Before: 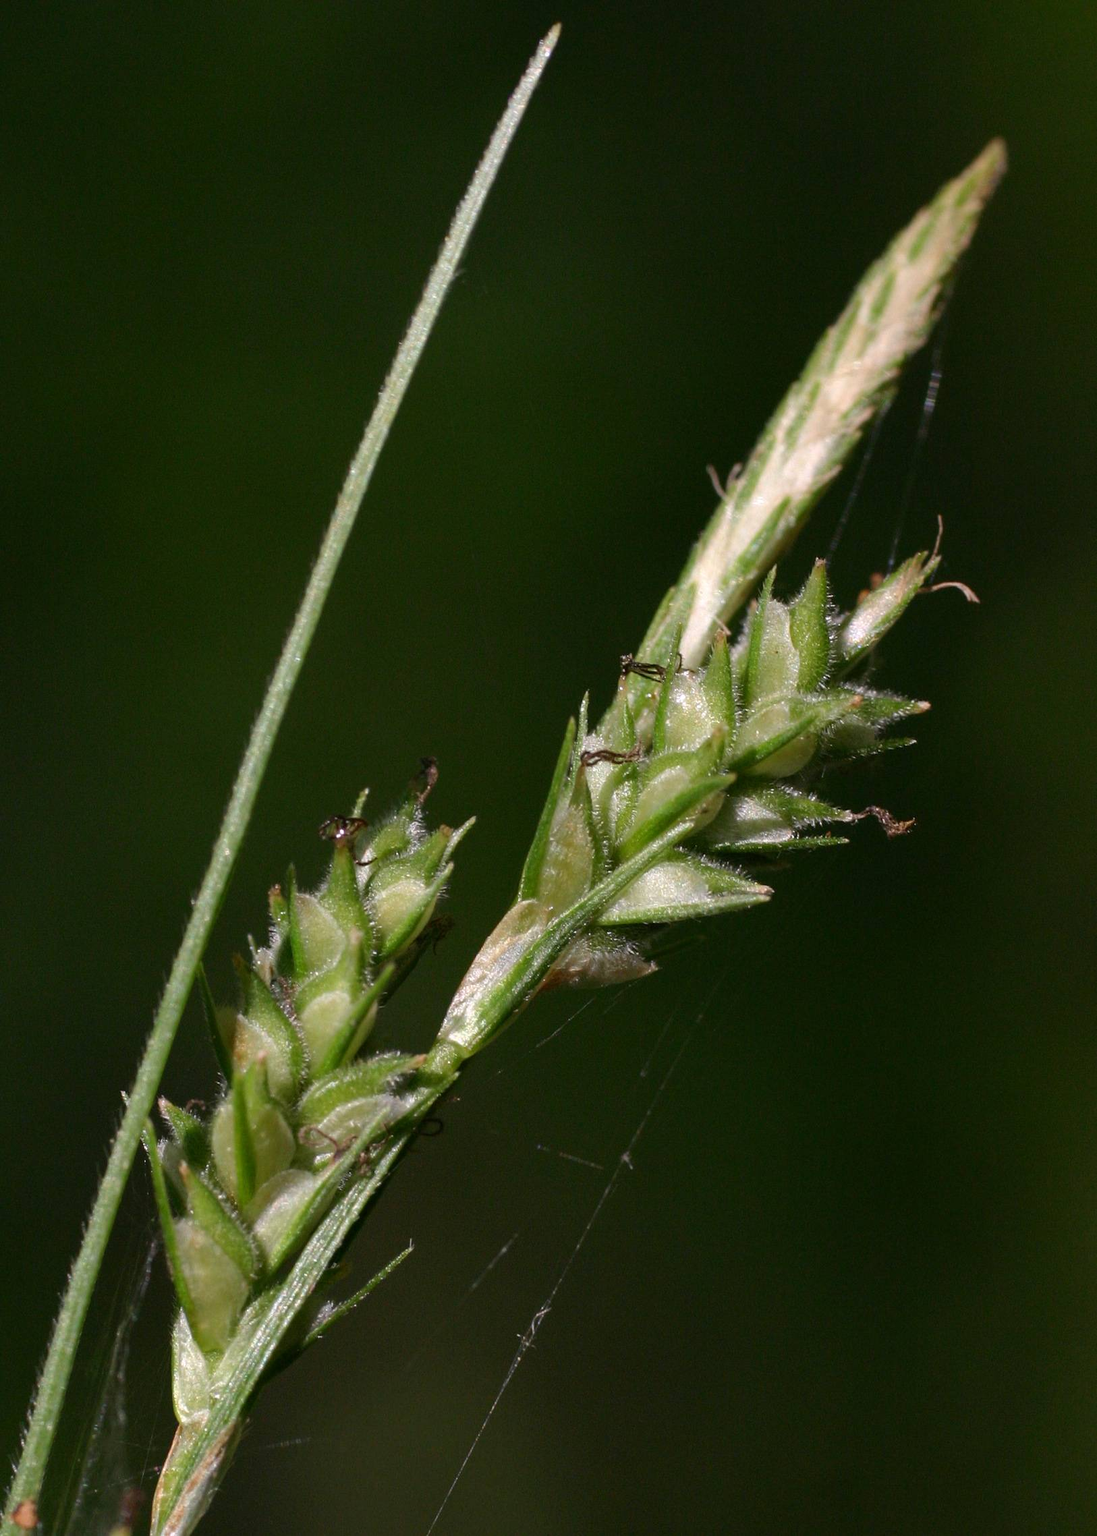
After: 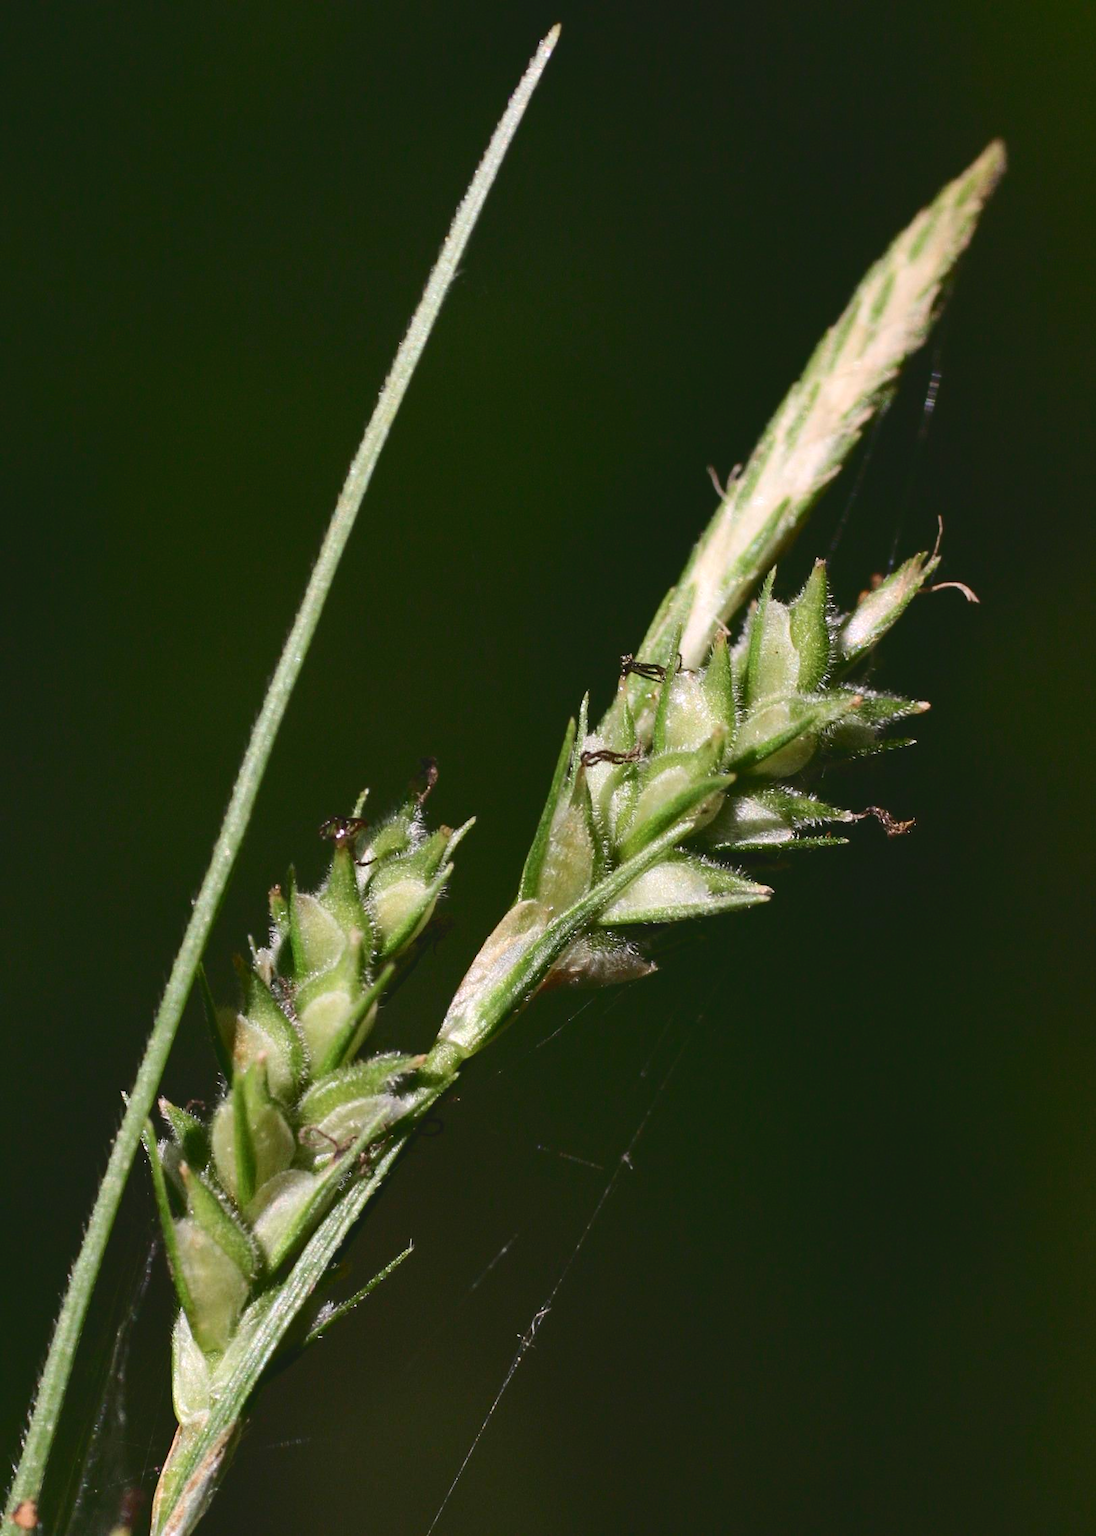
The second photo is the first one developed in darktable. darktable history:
tone curve: curves: ch0 [(0, 0) (0.003, 0.077) (0.011, 0.079) (0.025, 0.085) (0.044, 0.095) (0.069, 0.109) (0.1, 0.124) (0.136, 0.142) (0.177, 0.169) (0.224, 0.207) (0.277, 0.267) (0.335, 0.347) (0.399, 0.442) (0.468, 0.54) (0.543, 0.635) (0.623, 0.726) (0.709, 0.813) (0.801, 0.882) (0.898, 0.934) (1, 1)], color space Lab, independent channels, preserve colors none
